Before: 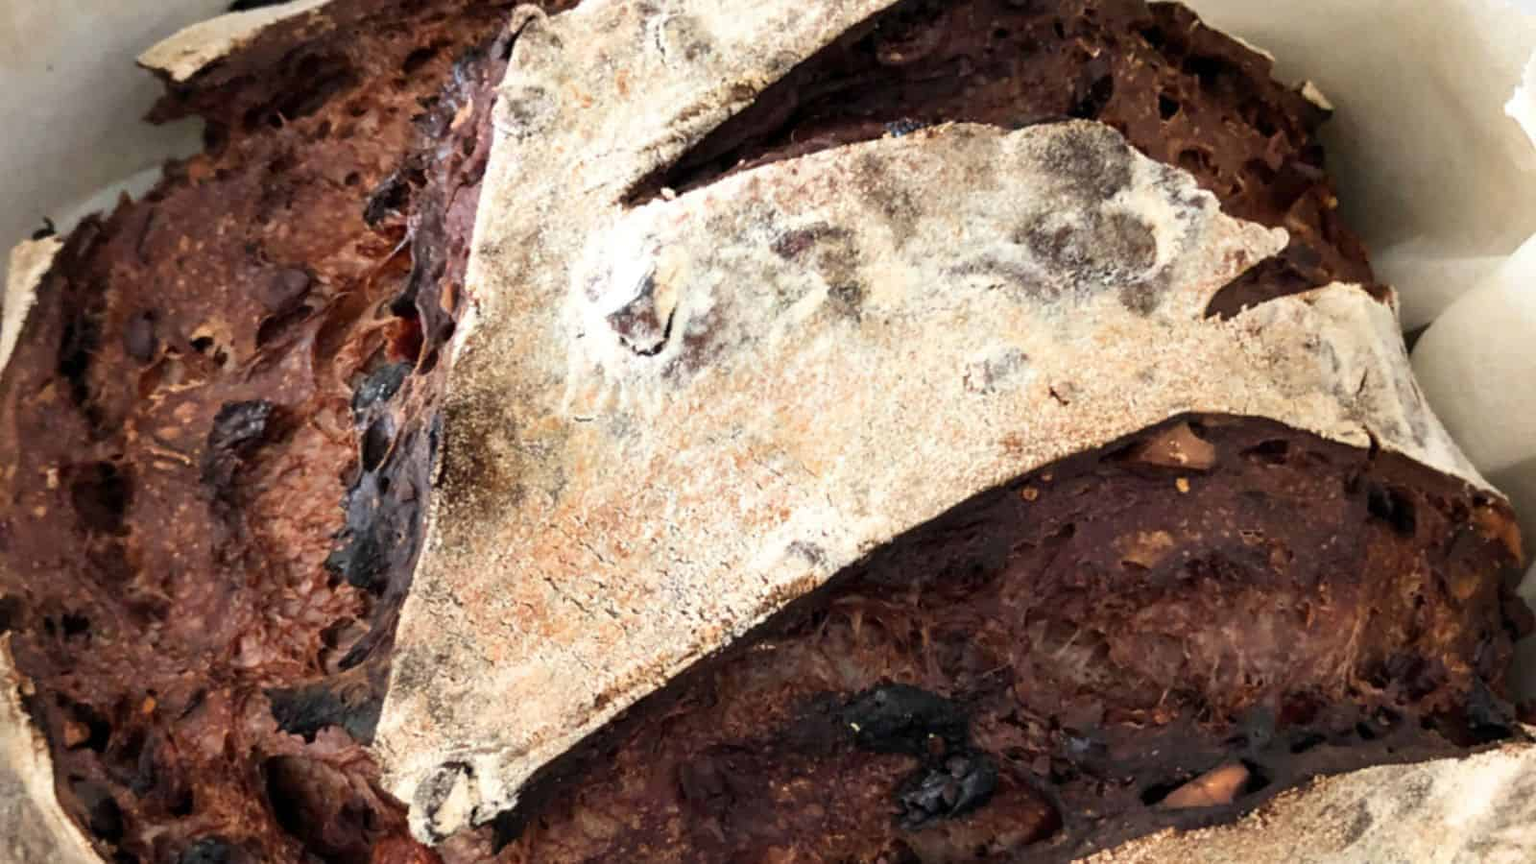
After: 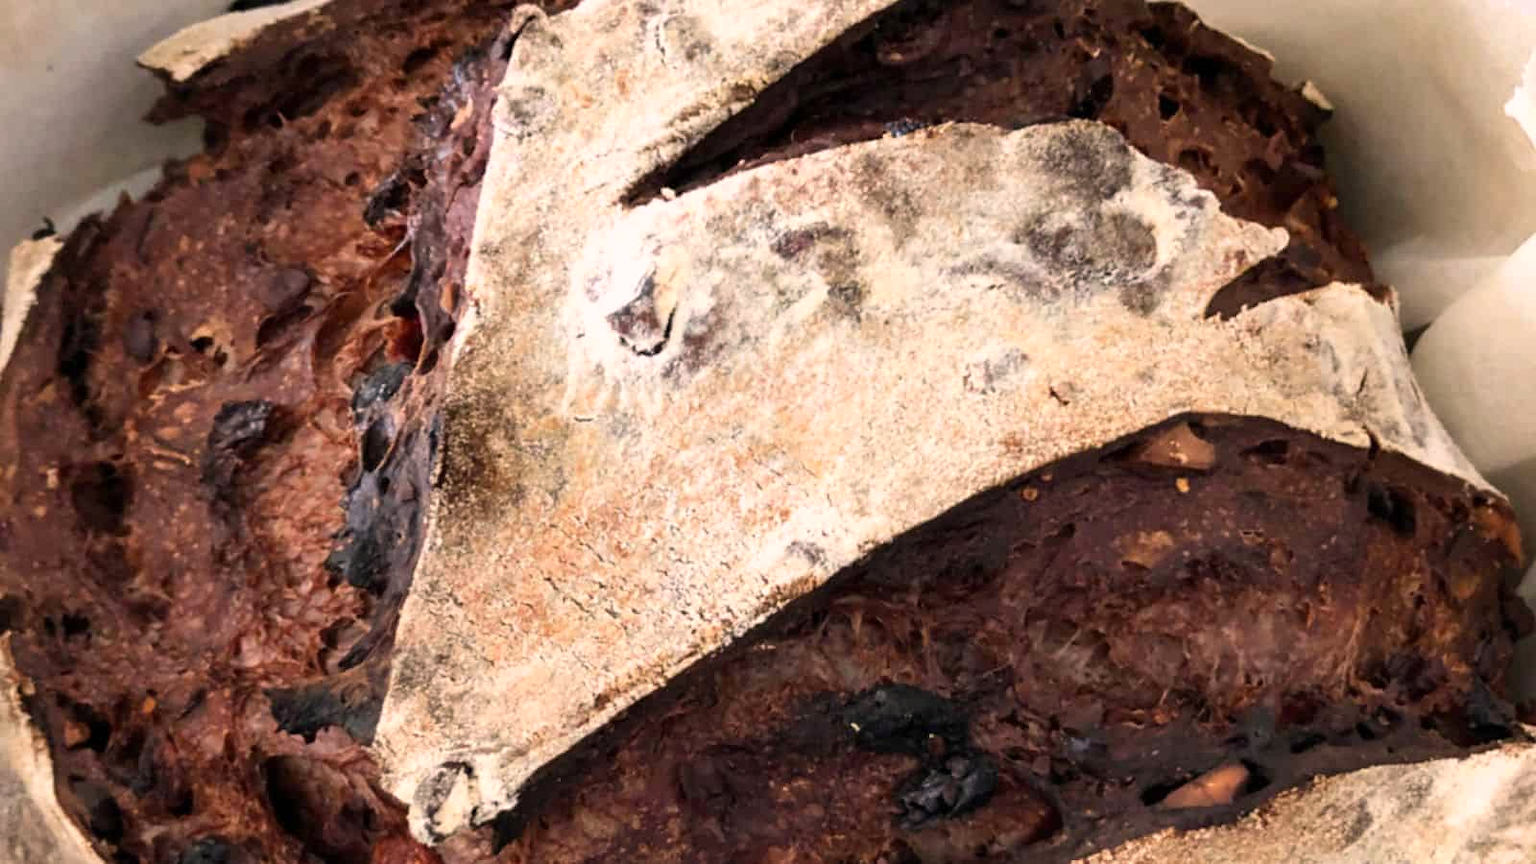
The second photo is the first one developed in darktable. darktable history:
color correction: highlights a* 7.45, highlights b* 3.74
